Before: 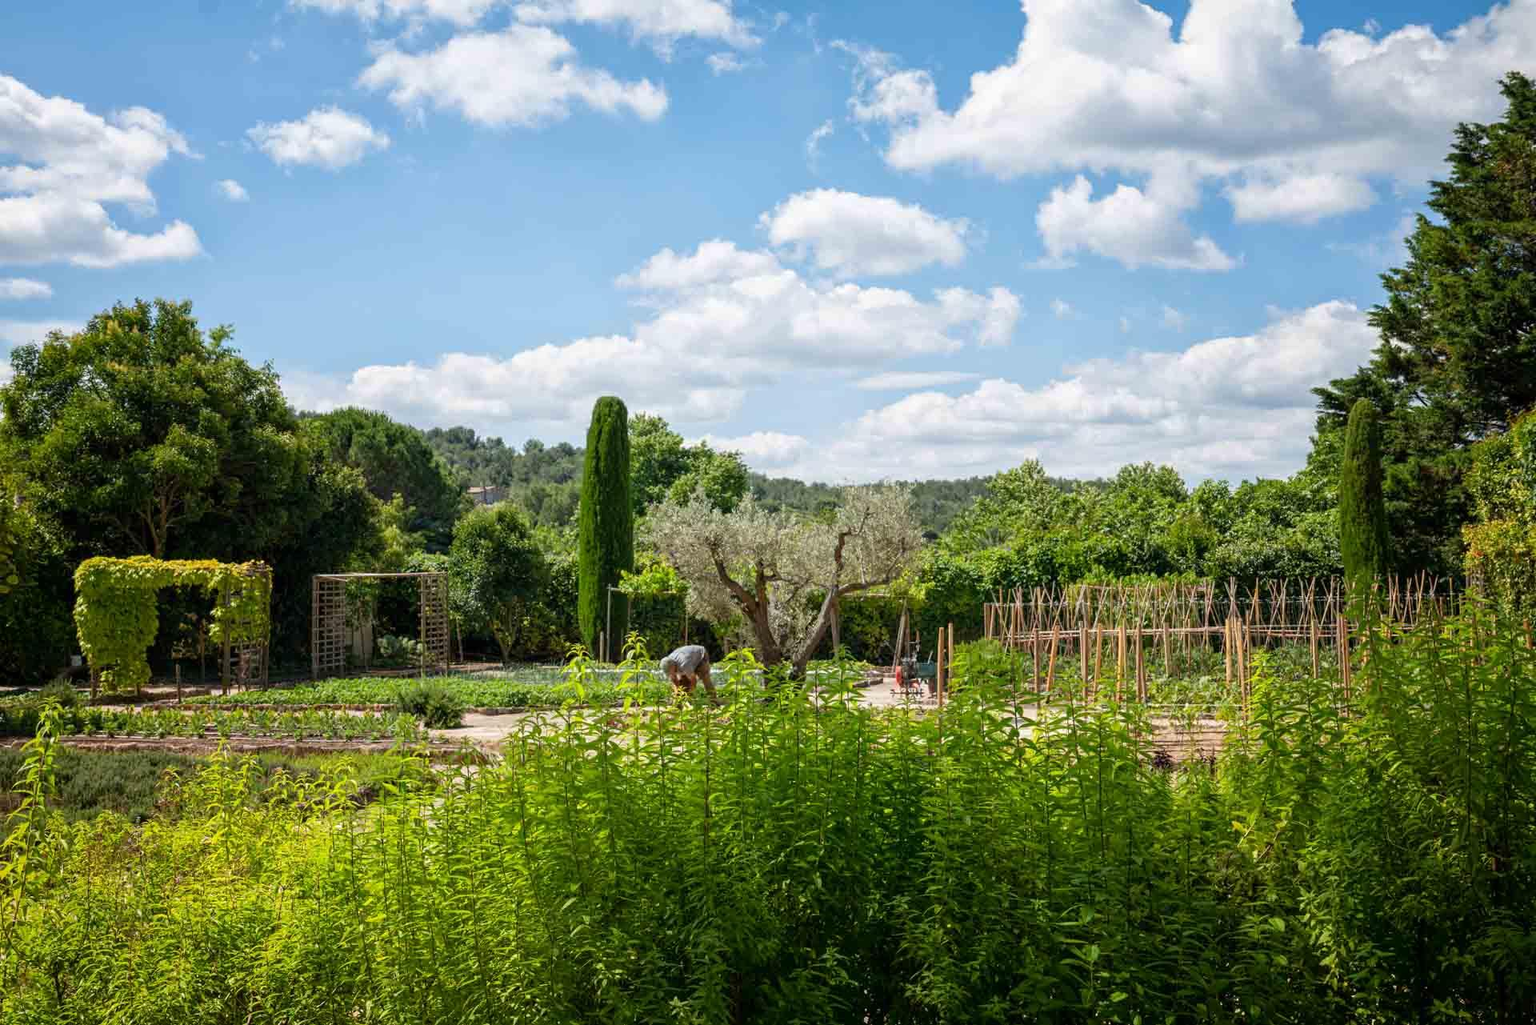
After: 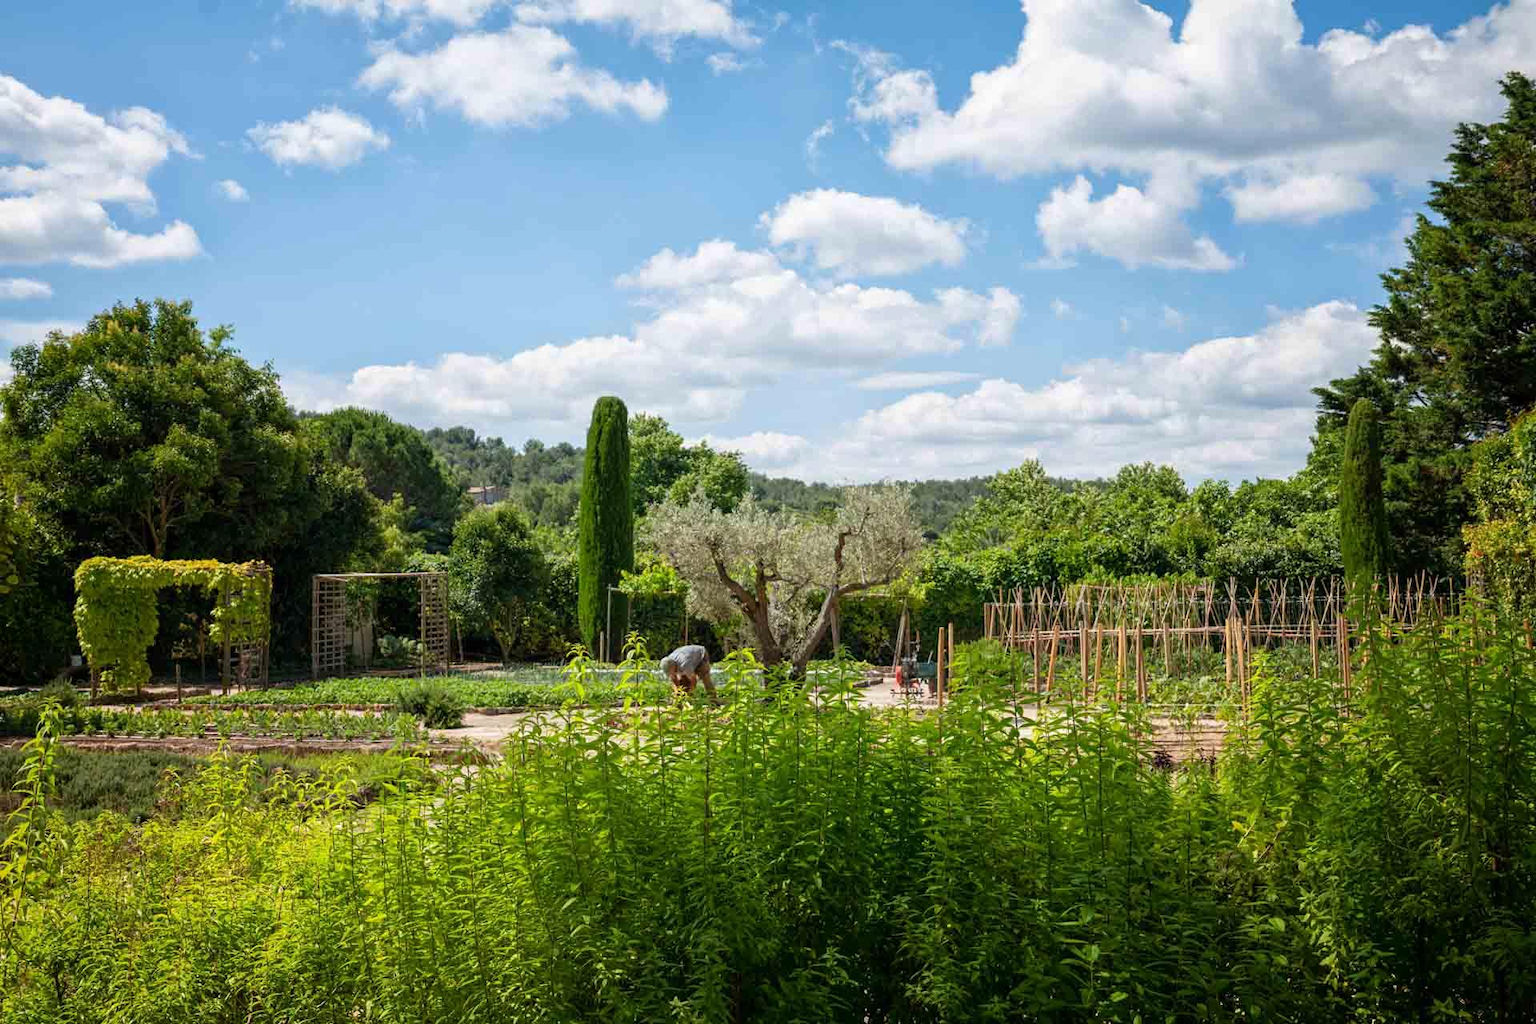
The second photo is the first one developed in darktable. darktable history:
velvia: strength 6.1%
